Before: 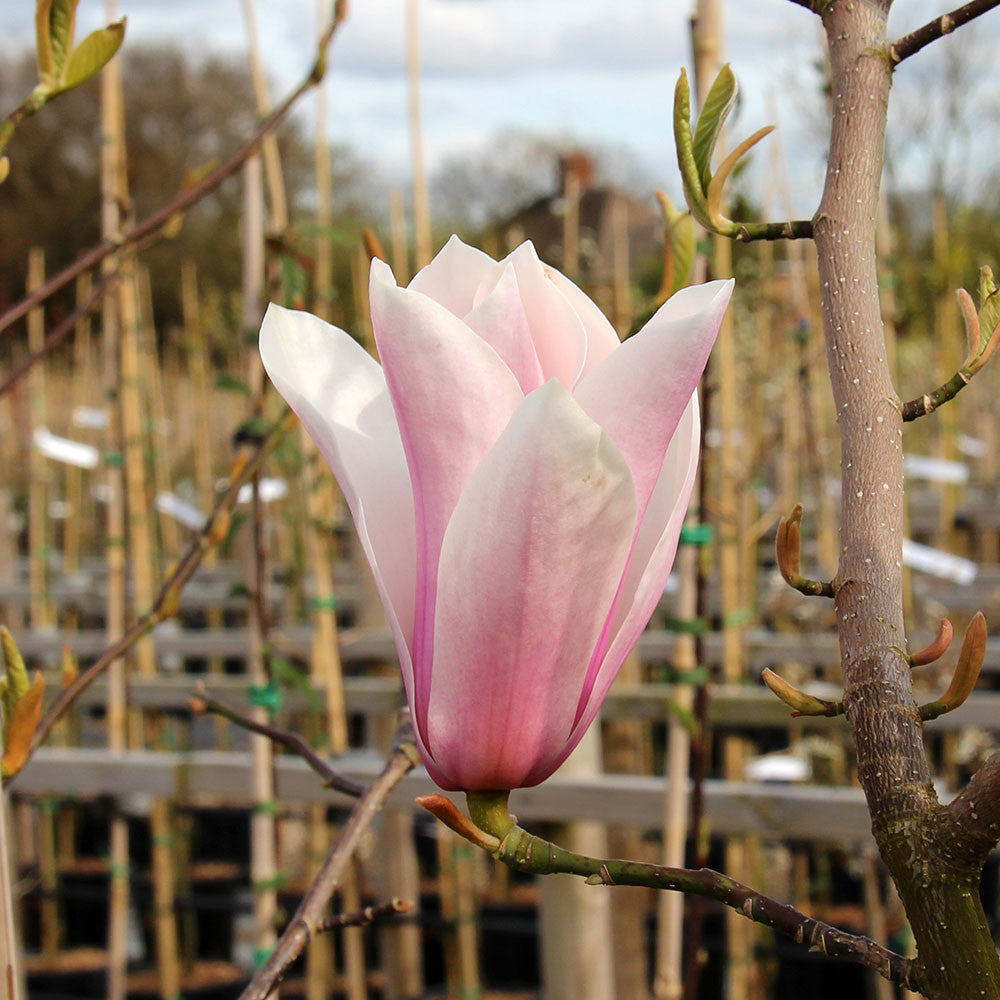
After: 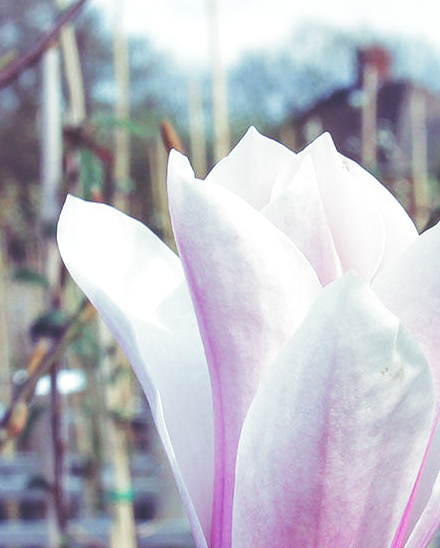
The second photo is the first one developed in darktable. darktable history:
white balance: emerald 1
crop: left 20.248%, top 10.86%, right 35.675%, bottom 34.321%
rgb curve: curves: ch0 [(0, 0.186) (0.314, 0.284) (0.576, 0.466) (0.805, 0.691) (0.936, 0.886)]; ch1 [(0, 0.186) (0.314, 0.284) (0.581, 0.534) (0.771, 0.746) (0.936, 0.958)]; ch2 [(0, 0.216) (0.275, 0.39) (1, 1)], mode RGB, independent channels, compensate middle gray true, preserve colors none
local contrast: on, module defaults
filmic rgb: middle gray luminance 9.23%, black relative exposure -10.55 EV, white relative exposure 3.45 EV, threshold 6 EV, target black luminance 0%, hardness 5.98, latitude 59.69%, contrast 1.087, highlights saturation mix 5%, shadows ↔ highlights balance 29.23%, add noise in highlights 0, preserve chrominance no, color science v3 (2019), use custom middle-gray values true, iterations of high-quality reconstruction 0, contrast in highlights soft, enable highlight reconstruction true
